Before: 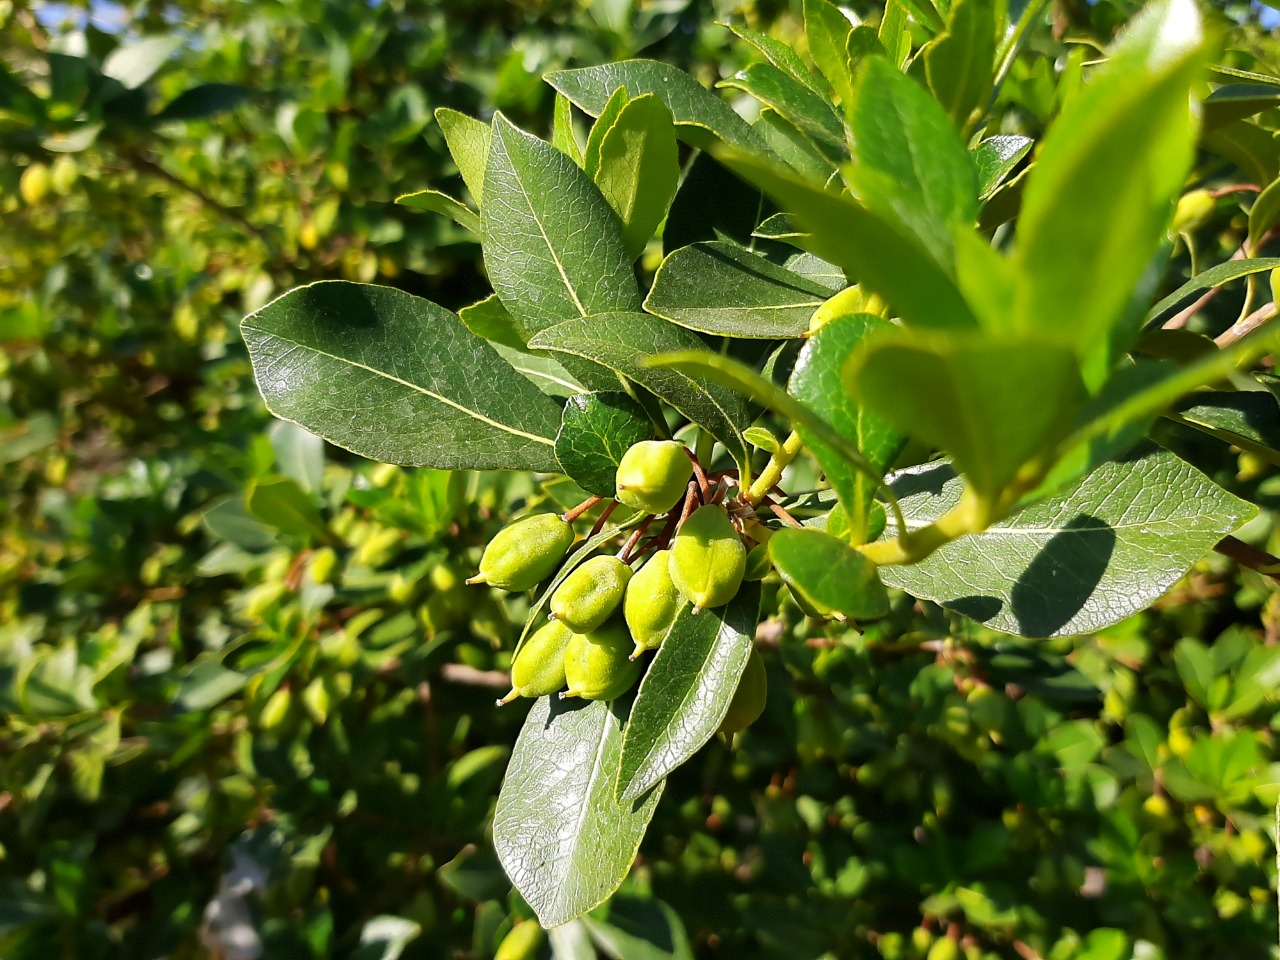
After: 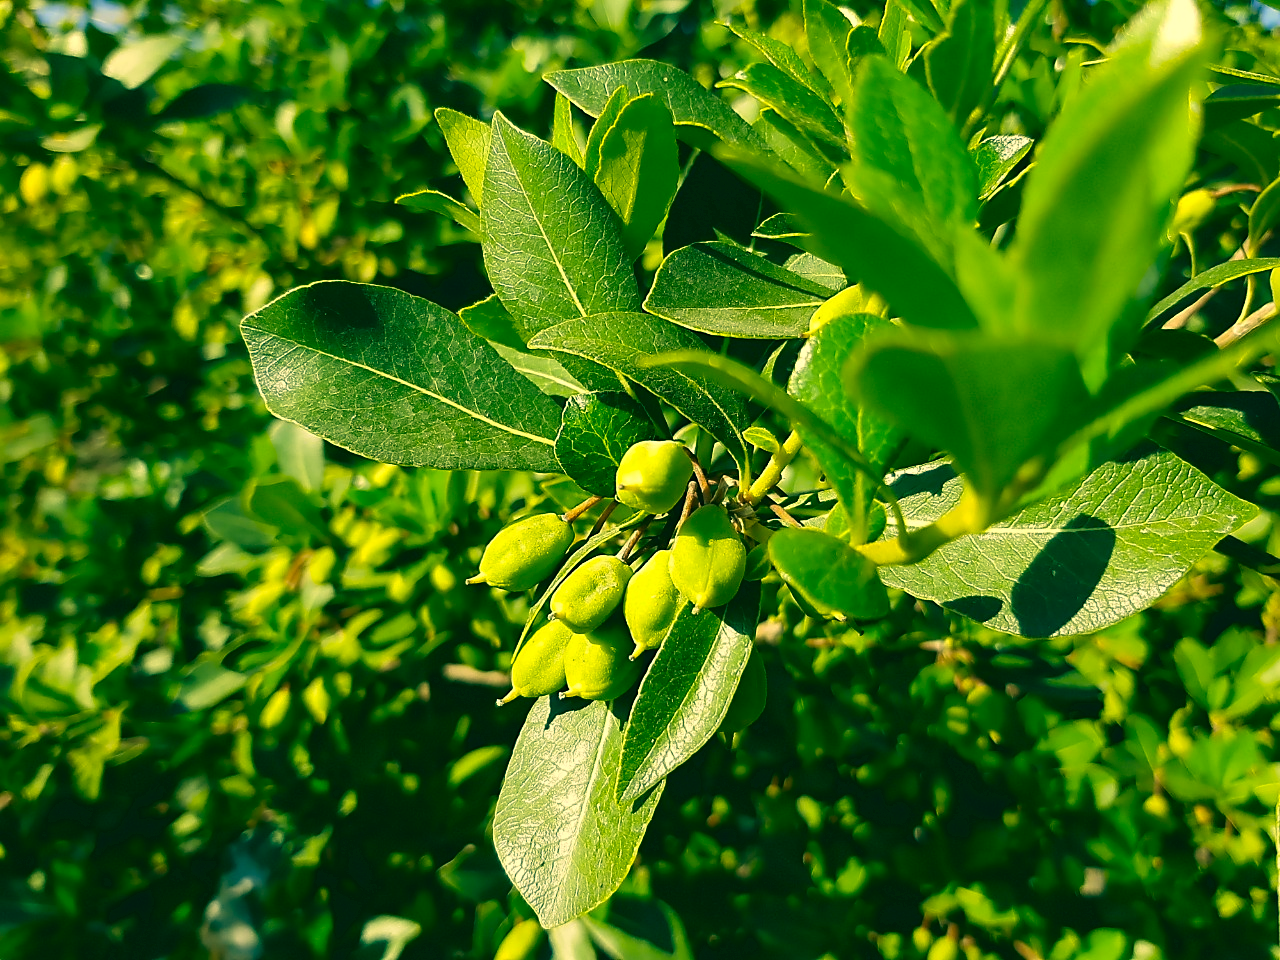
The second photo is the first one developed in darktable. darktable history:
sharpen: radius 1.896, amount 0.413, threshold 1.561
color correction: highlights a* 2.25, highlights b* 33.98, shadows a* -36.02, shadows b* -5.61
velvia: on, module defaults
